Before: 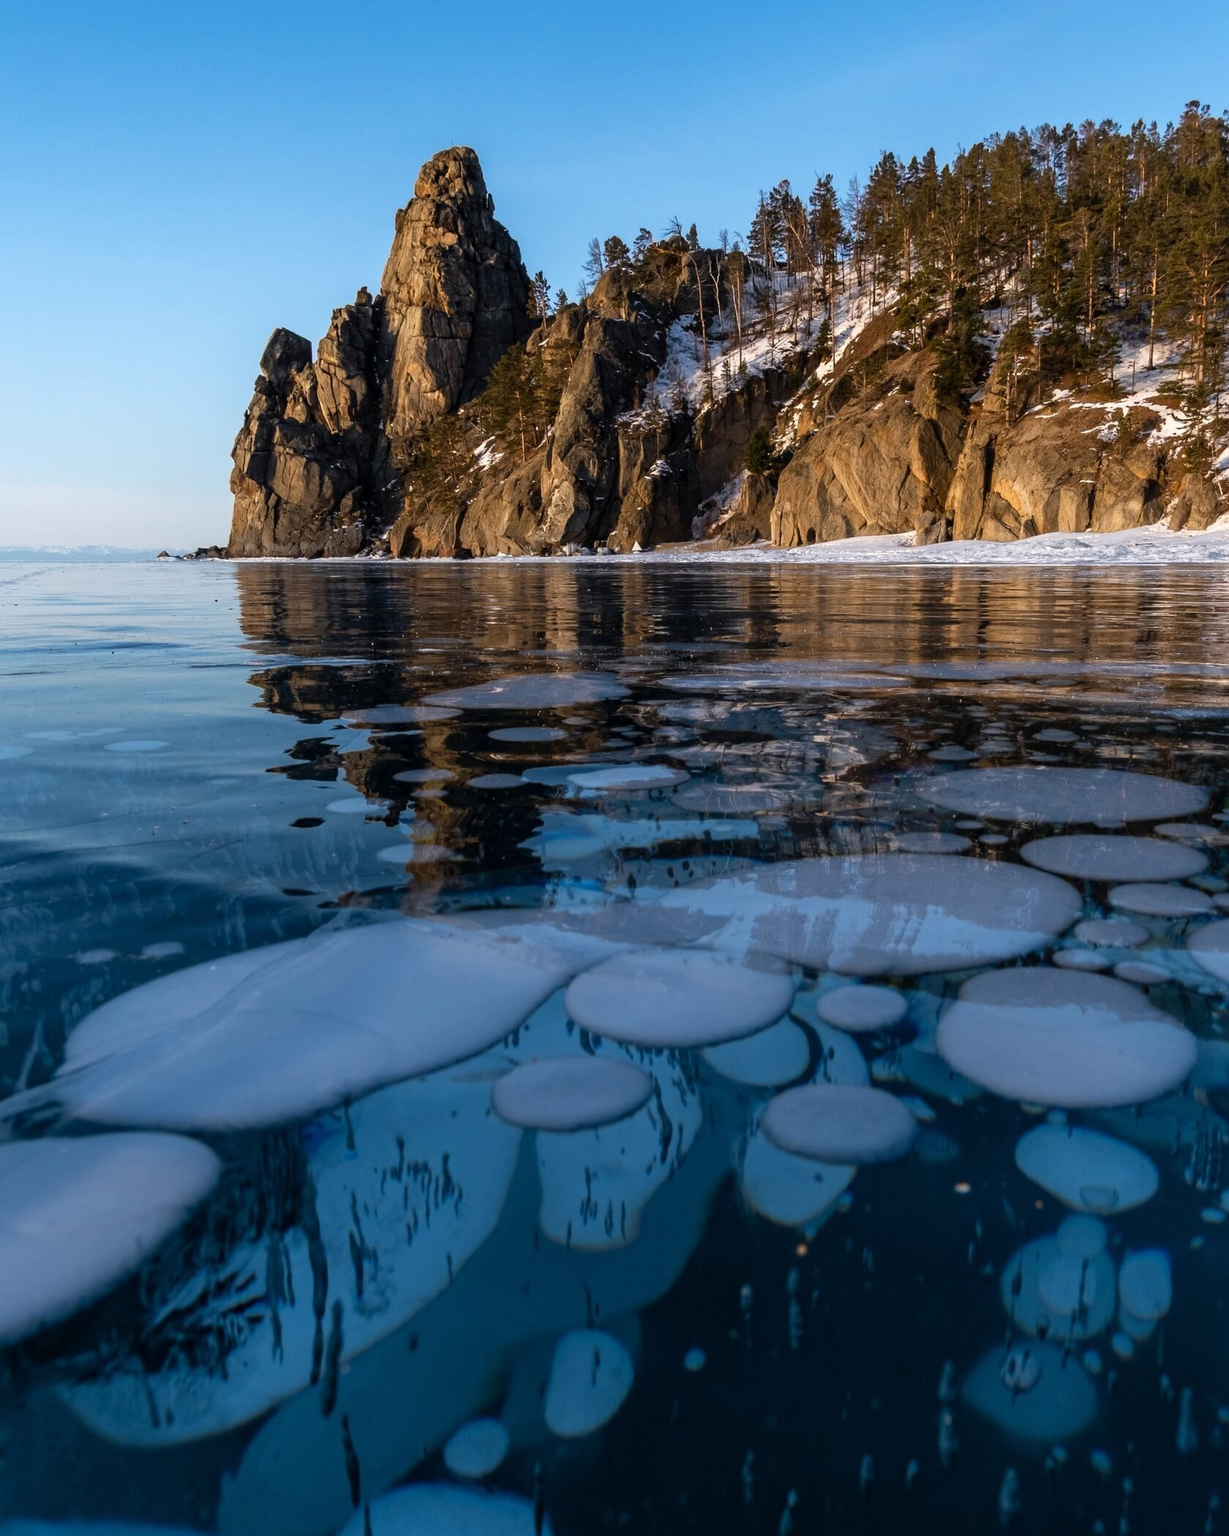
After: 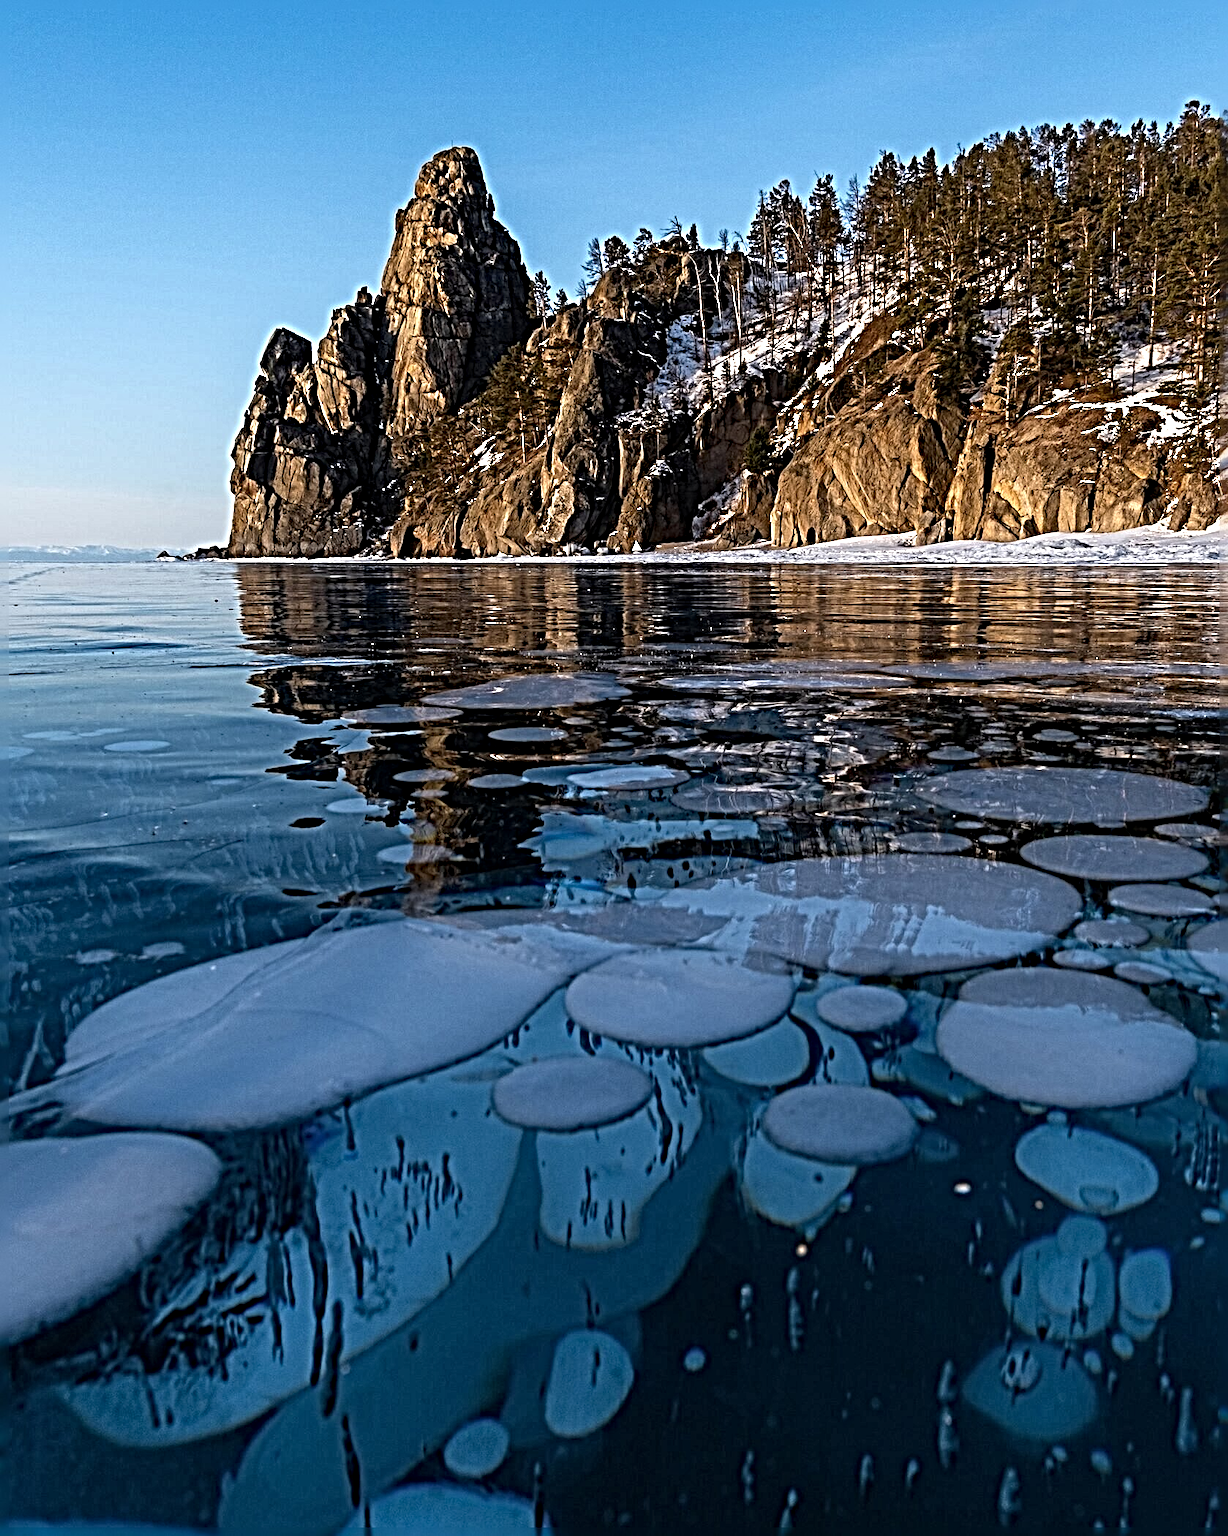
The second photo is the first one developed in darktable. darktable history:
white balance: emerald 1
sharpen: radius 6.3, amount 1.8, threshold 0
